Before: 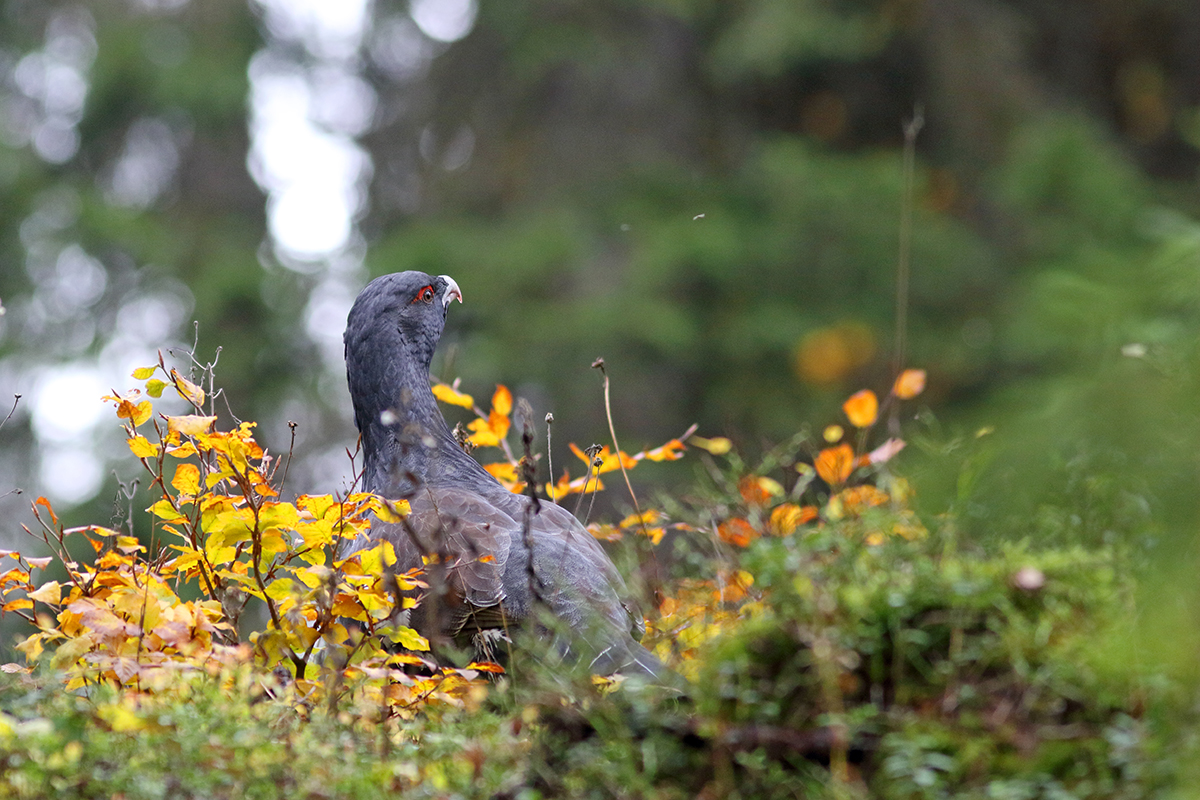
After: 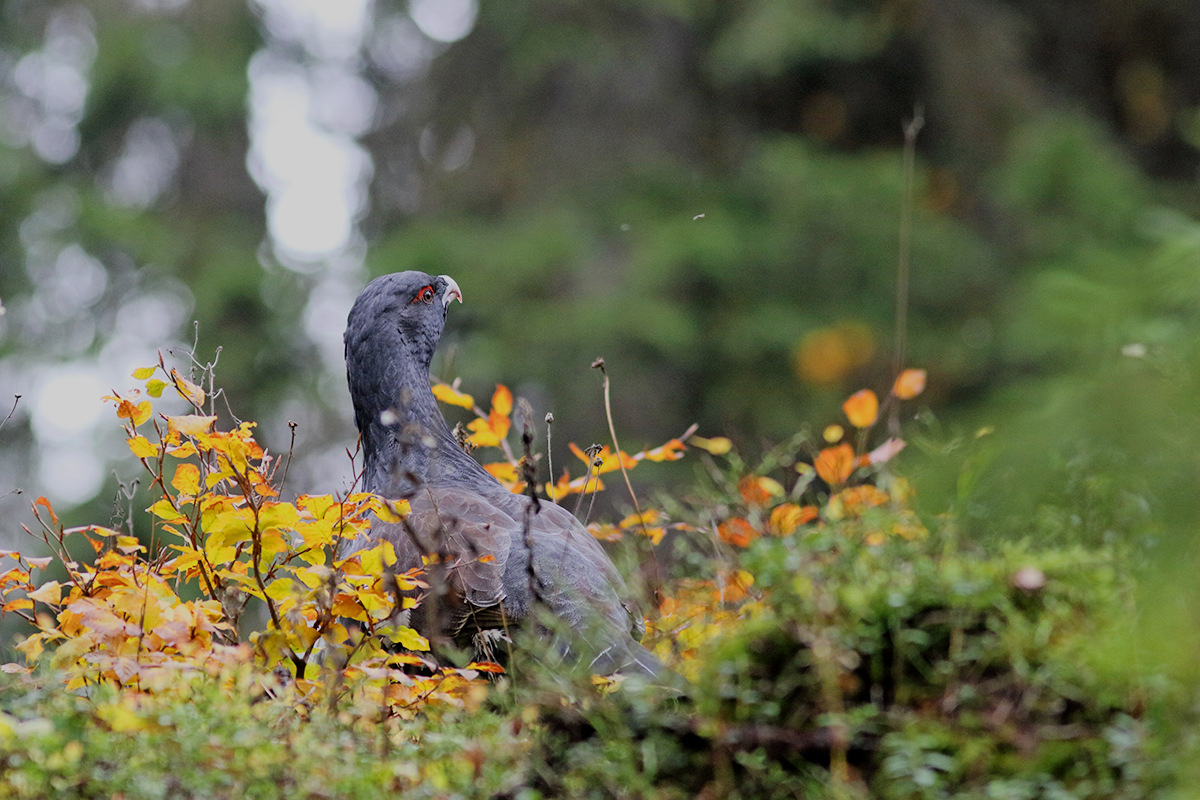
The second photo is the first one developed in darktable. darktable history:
filmic rgb: black relative exposure -7.08 EV, white relative exposure 5.35 EV, hardness 3.03
